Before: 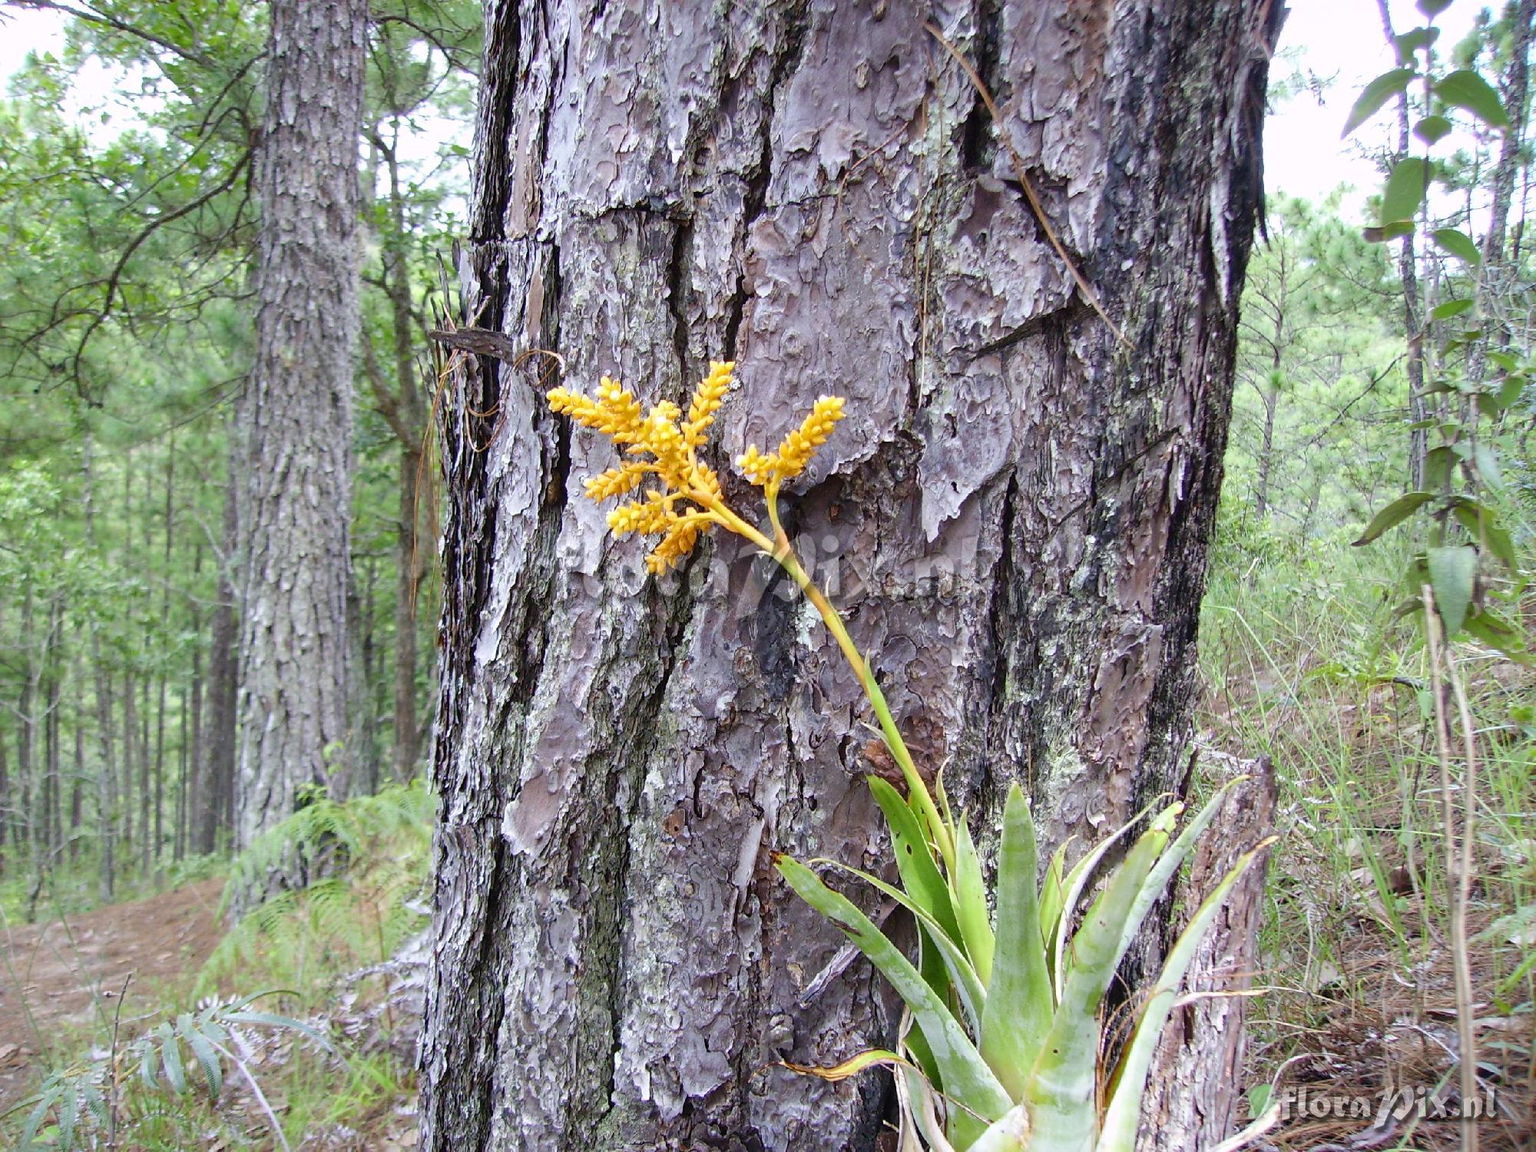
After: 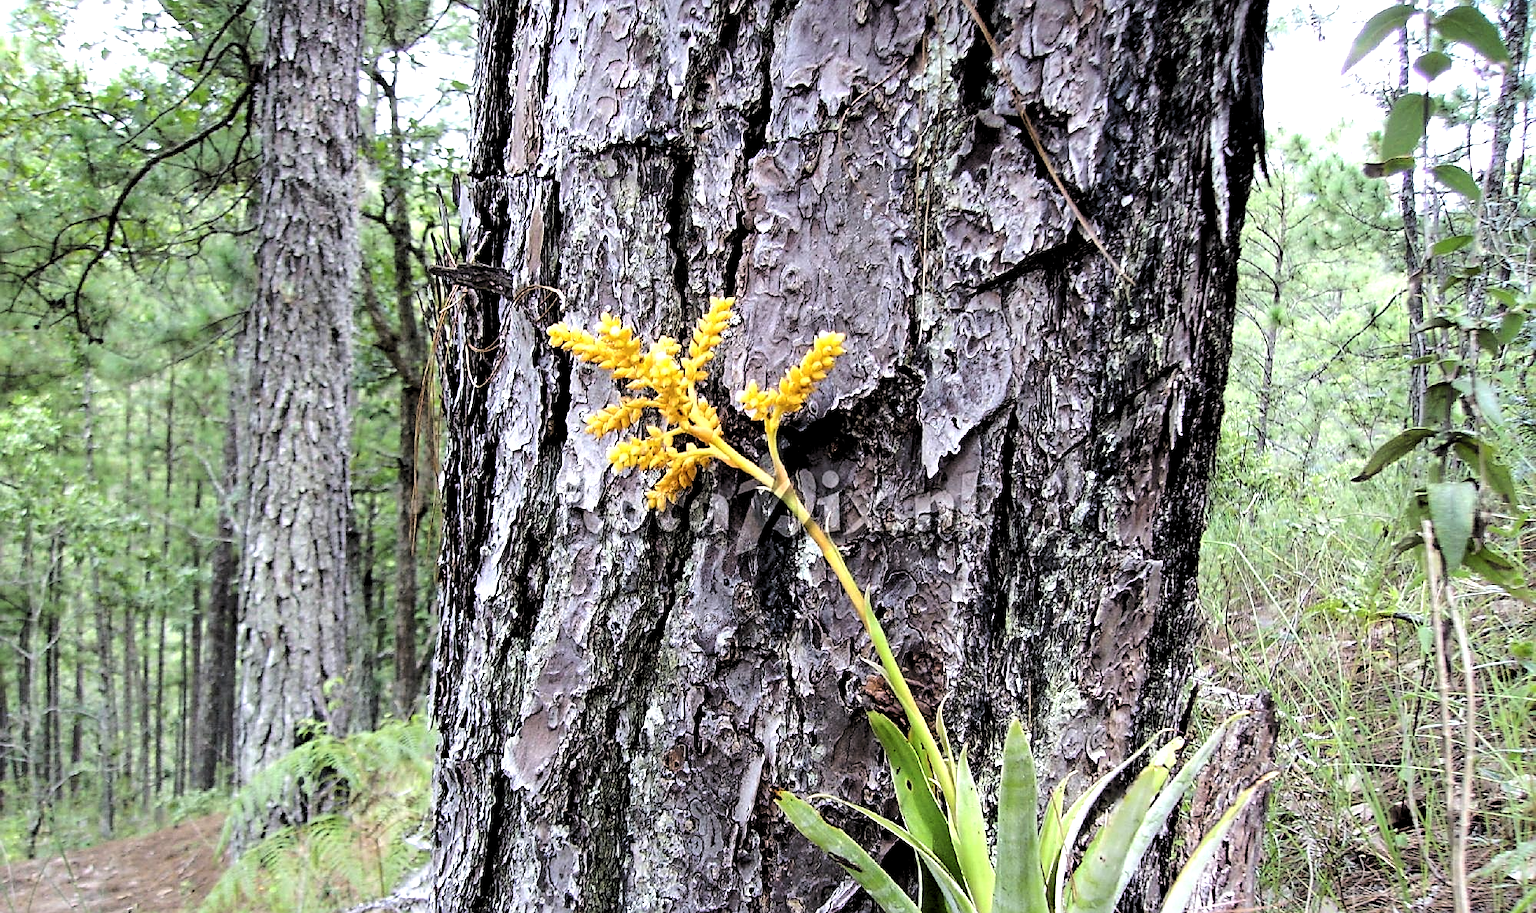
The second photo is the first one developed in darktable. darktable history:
tone curve: curves: ch0 [(0, 0.019) (0.11, 0.036) (0.259, 0.214) (0.378, 0.365) (0.499, 0.529) (1, 1)], color space Lab, independent channels, preserve colors none
crop and rotate: top 5.654%, bottom 14.964%
levels: levels [0.182, 0.542, 0.902]
sharpen: on, module defaults
